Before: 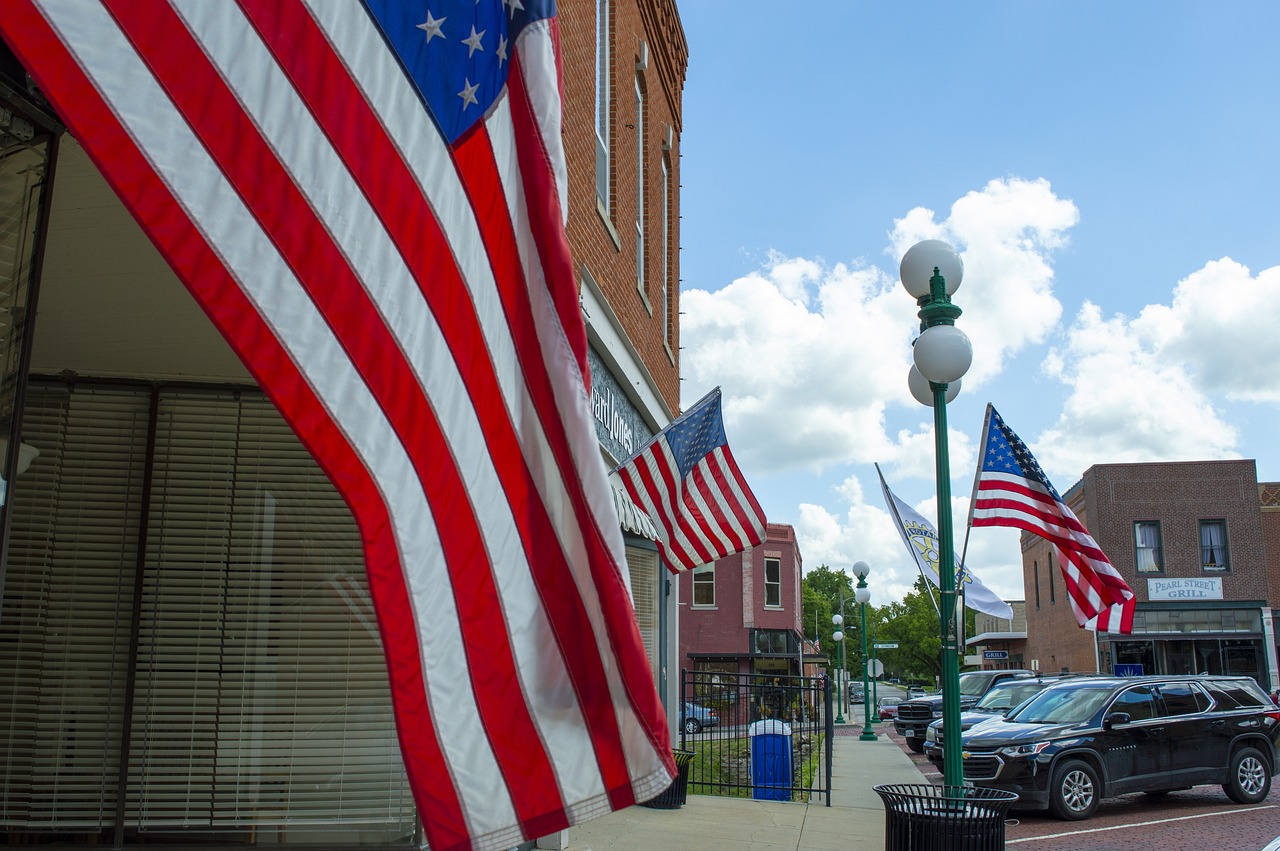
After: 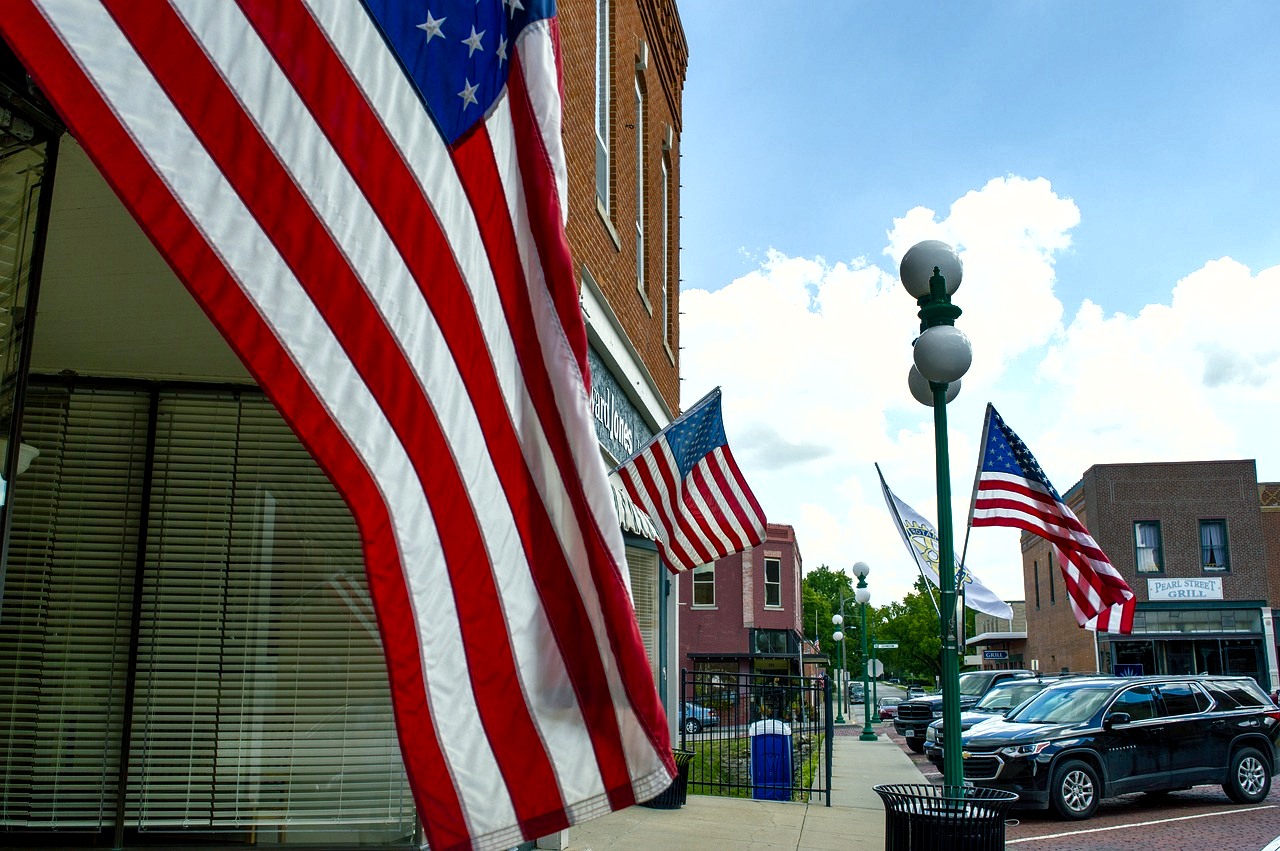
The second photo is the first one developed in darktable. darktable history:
color balance rgb: shadows lift › chroma 2.79%, shadows lift › hue 190.66°, power › hue 171.85°, highlights gain › chroma 2.16%, highlights gain › hue 75.26°, global offset › luminance -0.51%, perceptual saturation grading › highlights -33.8%, perceptual saturation grading › mid-tones 14.98%, perceptual saturation grading › shadows 48.43%, perceptual brilliance grading › highlights 15.68%, perceptual brilliance grading › mid-tones 6.62%, perceptual brilliance grading › shadows -14.98%, global vibrance 11.32%, contrast 5.05%
shadows and highlights: low approximation 0.01, soften with gaussian
